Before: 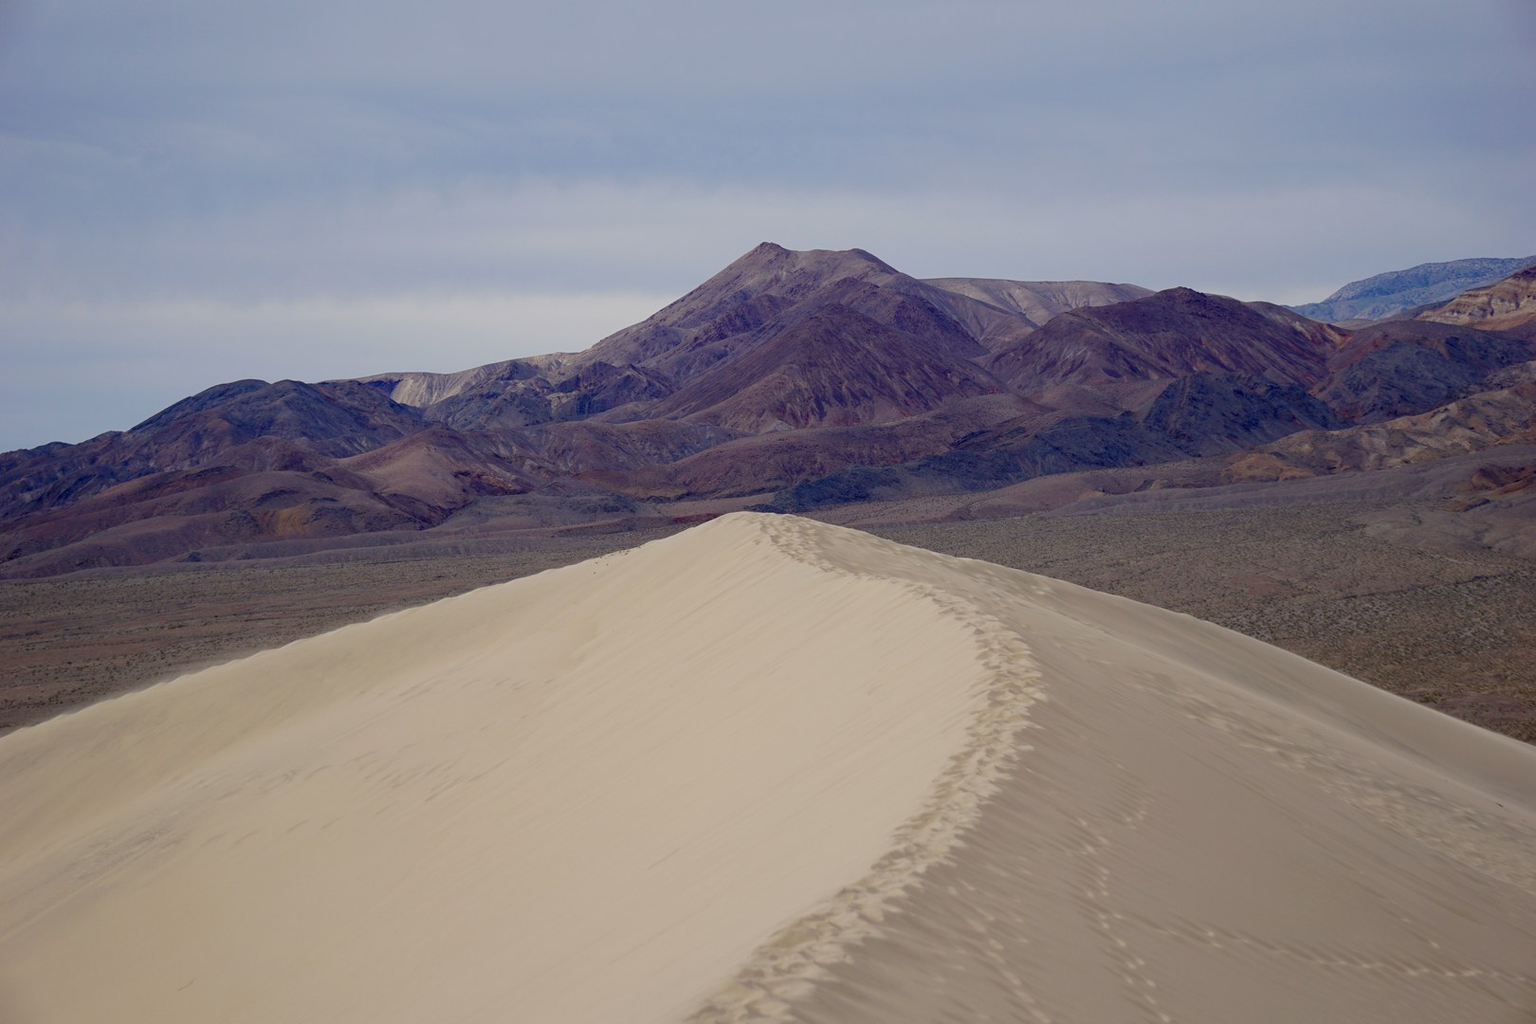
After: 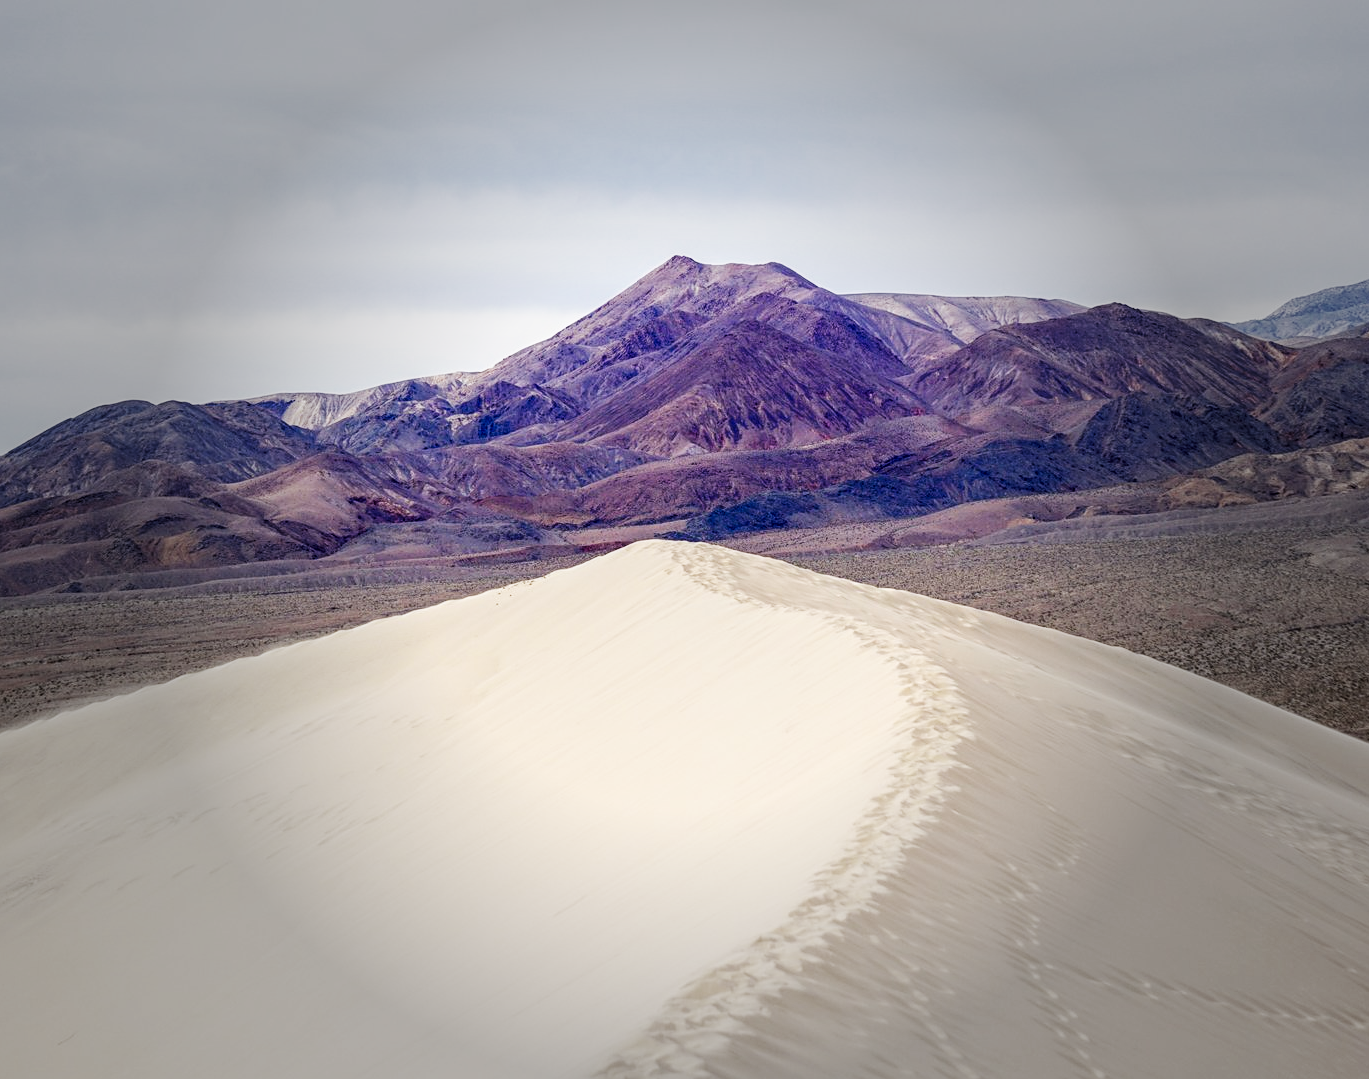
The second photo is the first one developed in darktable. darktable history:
sharpen: amount 0.202
crop: left 8.047%, right 7.405%
local contrast: on, module defaults
vignetting: fall-off start 39.69%, fall-off radius 41.12%
base curve: curves: ch0 [(0, 0) (0.007, 0.004) (0.027, 0.03) (0.046, 0.07) (0.207, 0.54) (0.442, 0.872) (0.673, 0.972) (1, 1)], preserve colors none
color zones: curves: ch0 [(0, 0.5) (0.143, 0.5) (0.286, 0.5) (0.429, 0.5) (0.62, 0.489) (0.714, 0.445) (0.844, 0.496) (1, 0.5)]; ch1 [(0, 0.5) (0.143, 0.5) (0.286, 0.5) (0.429, 0.5) (0.571, 0.5) (0.714, 0.523) (0.857, 0.5) (1, 0.5)]
